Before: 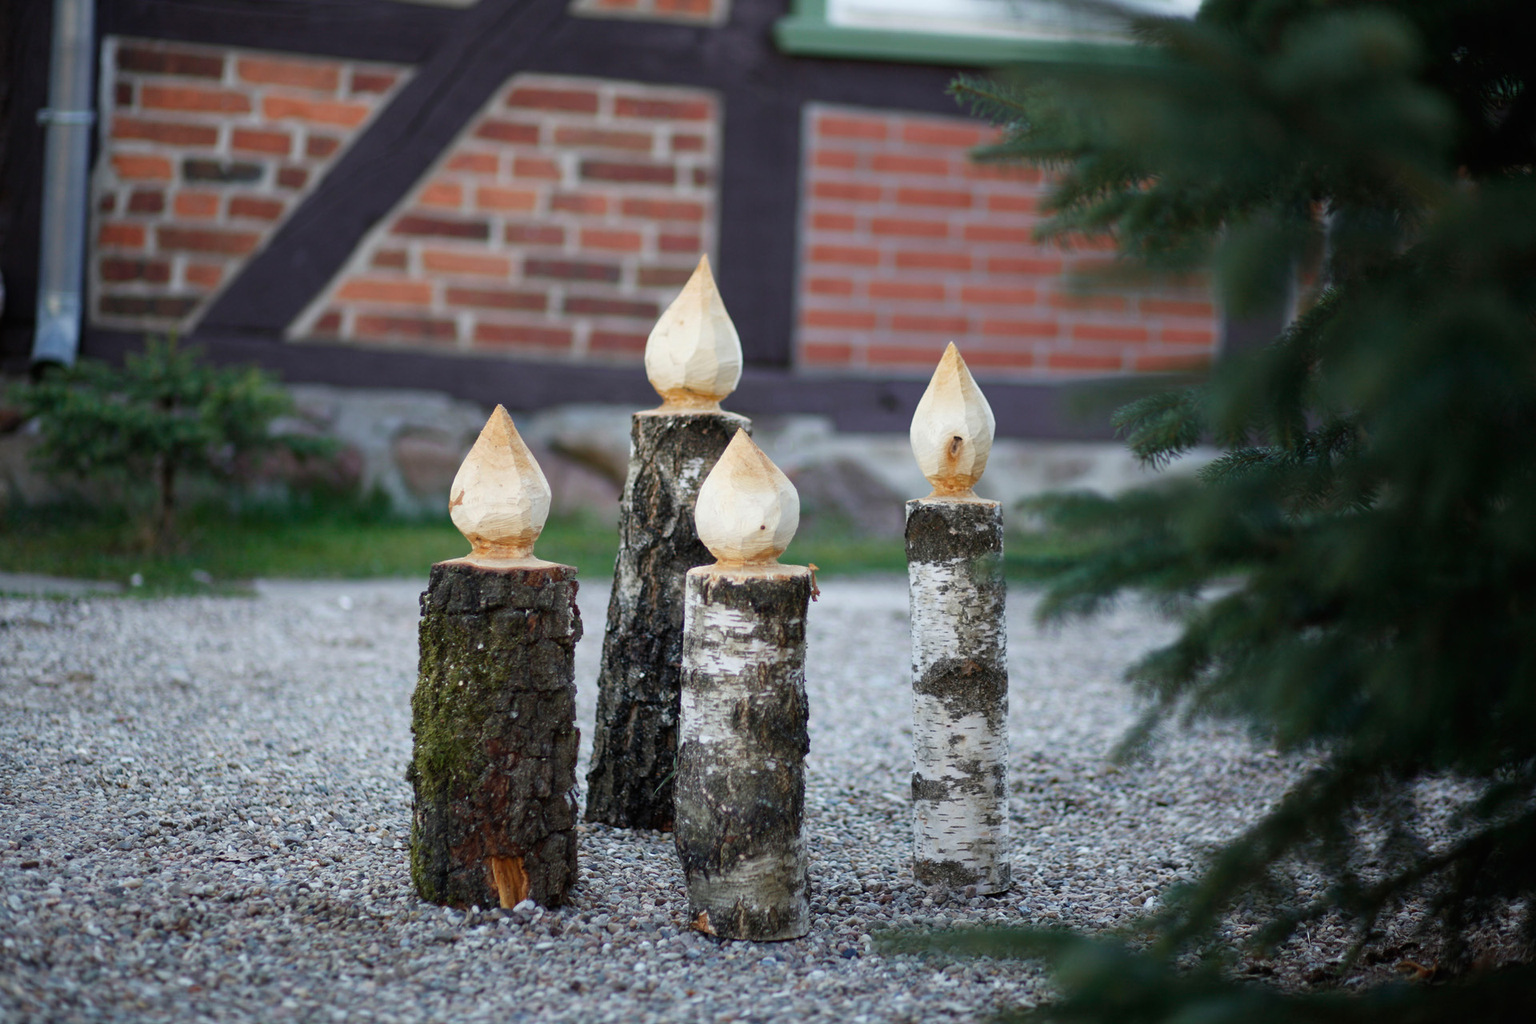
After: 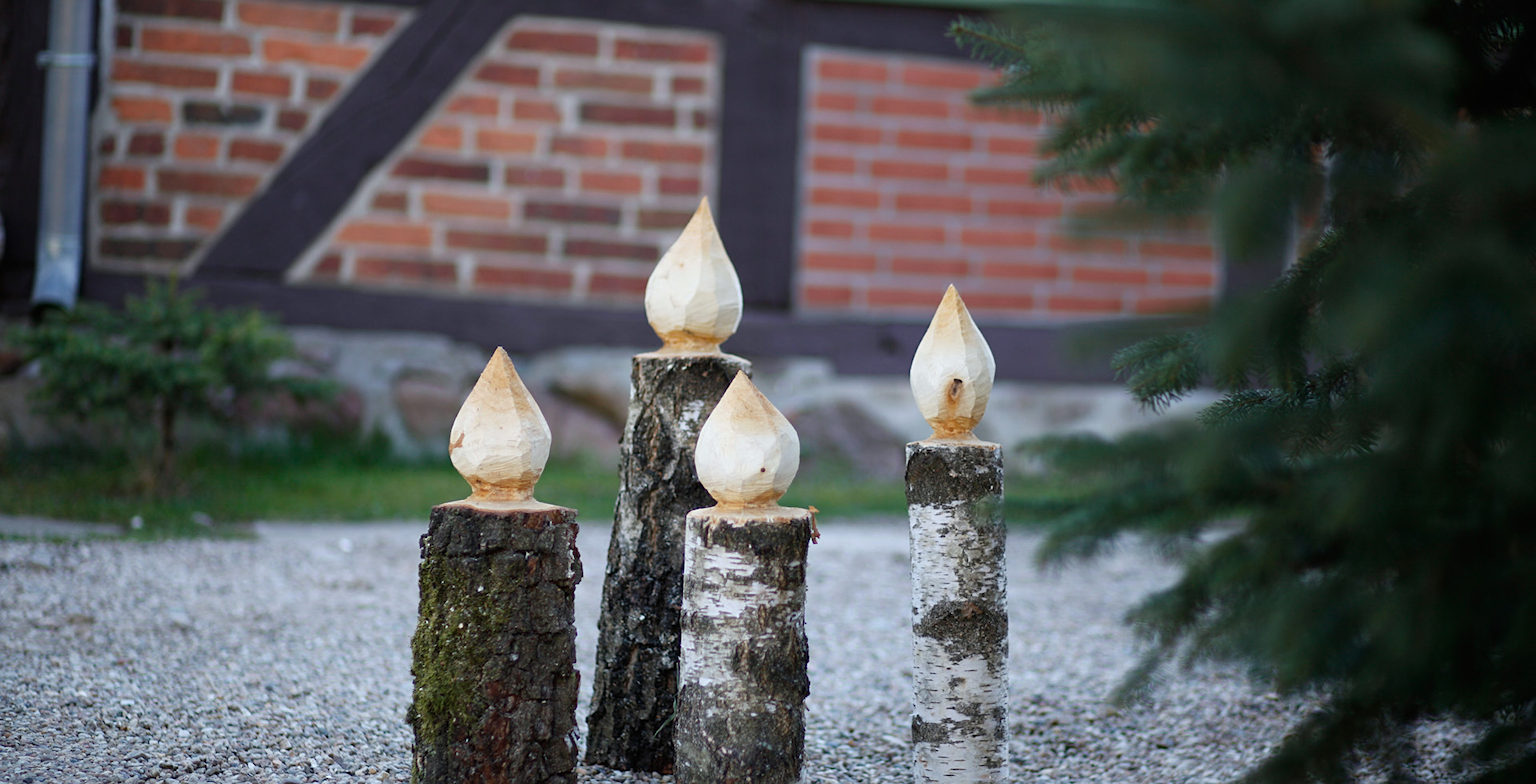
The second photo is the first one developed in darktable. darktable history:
sharpen: amount 0.2
crop: top 5.667%, bottom 17.637%
white balance: red 0.983, blue 1.036
